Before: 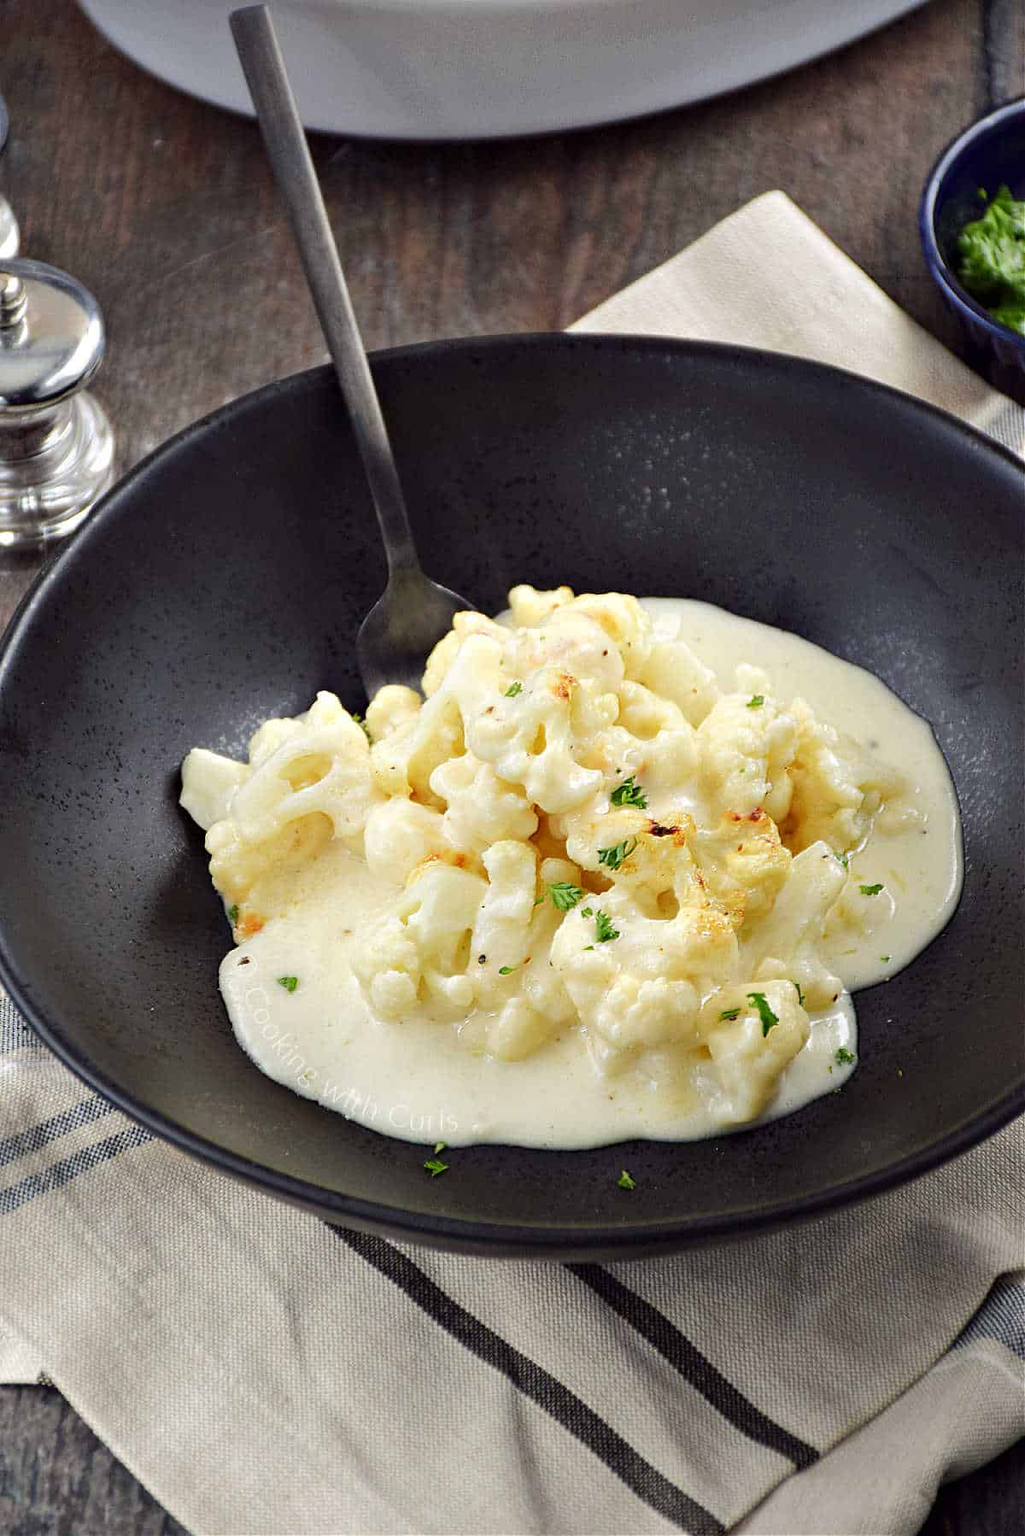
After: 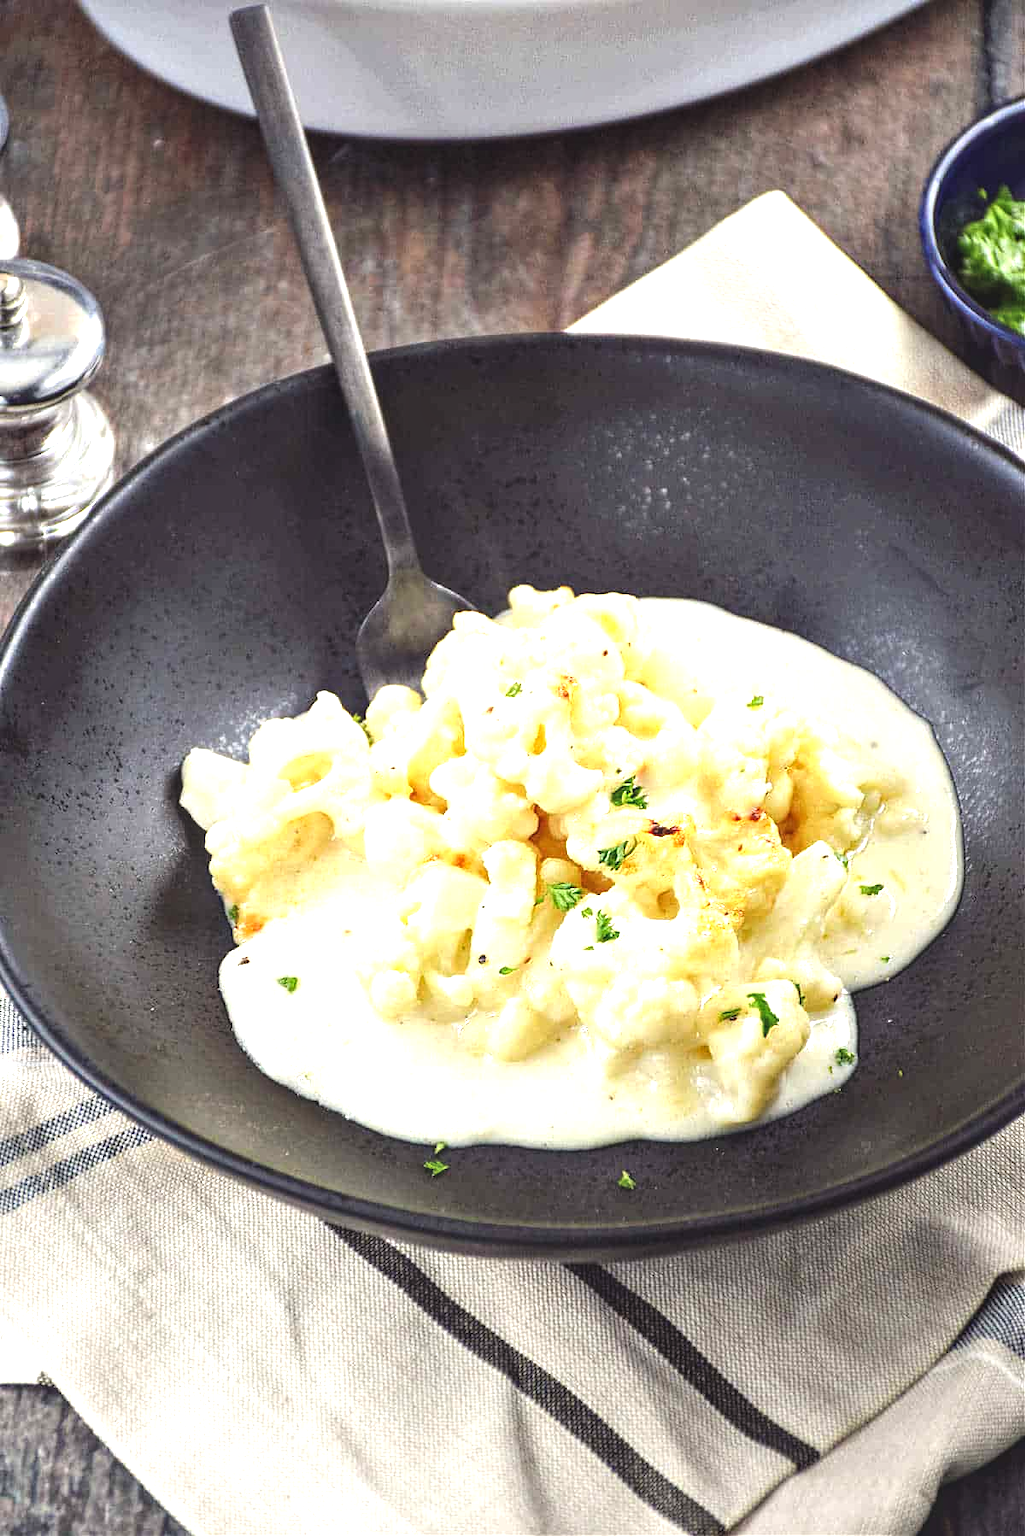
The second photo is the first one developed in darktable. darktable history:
exposure: black level correction -0.005, exposure 1.002 EV, compensate highlight preservation false
local contrast: detail 130%
